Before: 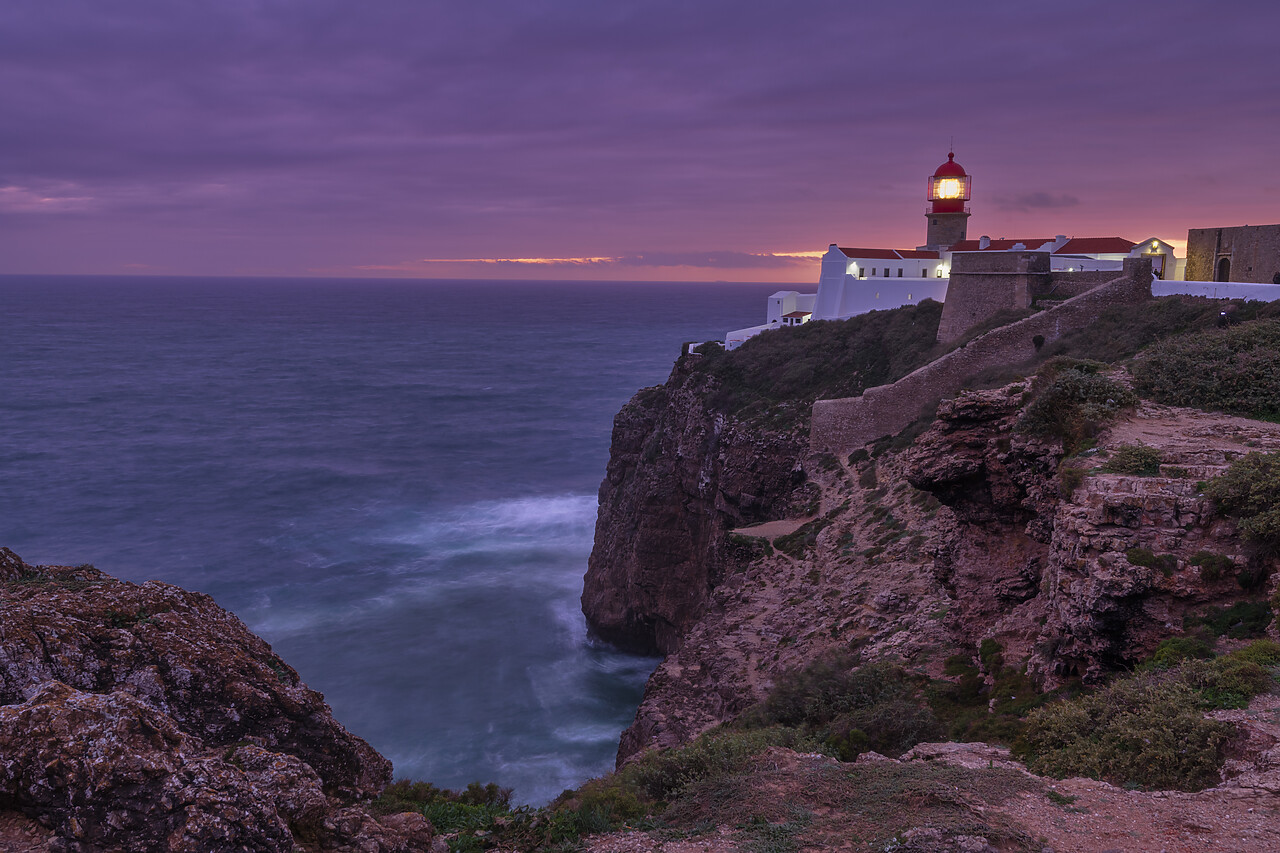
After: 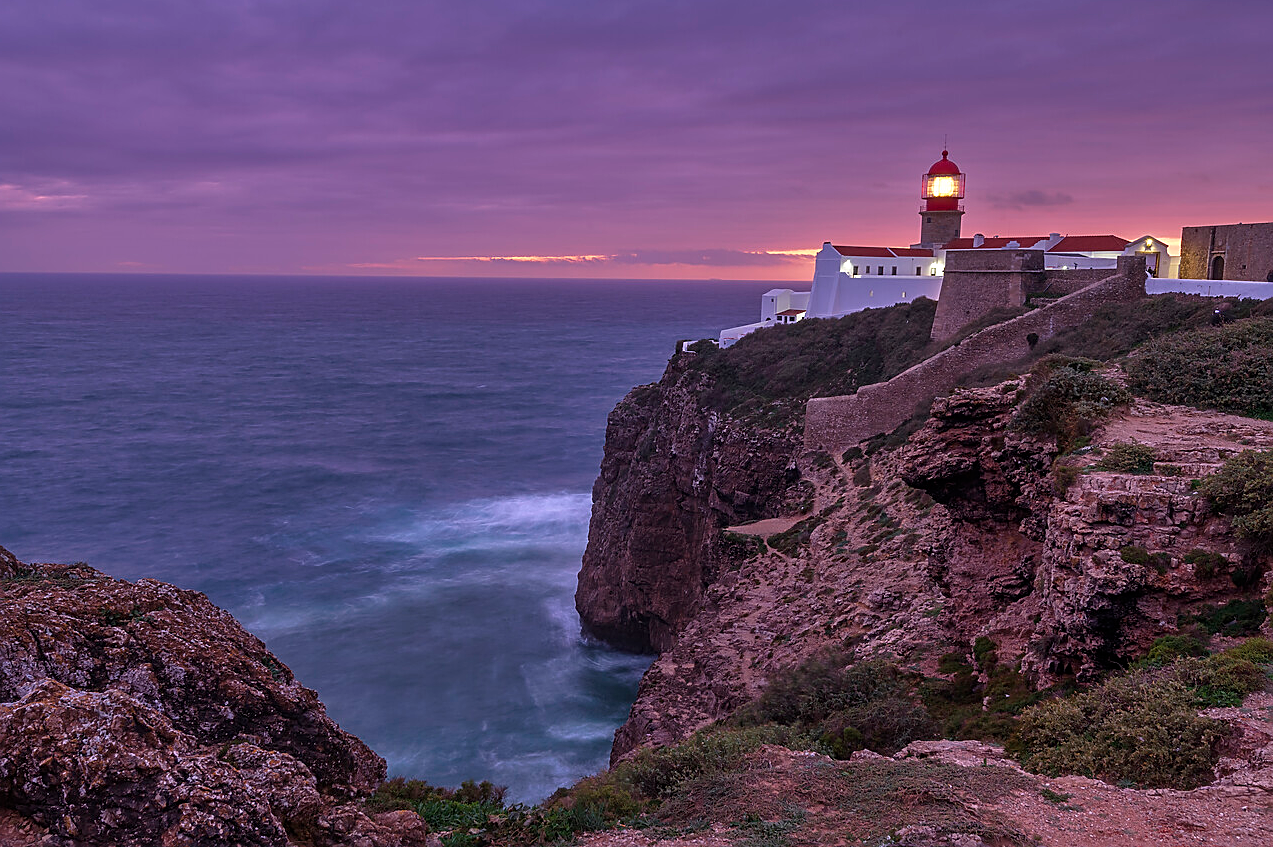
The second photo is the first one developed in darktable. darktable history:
exposure: compensate exposure bias true, compensate highlight preservation false
sharpen: on, module defaults
crop and rotate: left 0.509%, top 0.357%, bottom 0.302%
